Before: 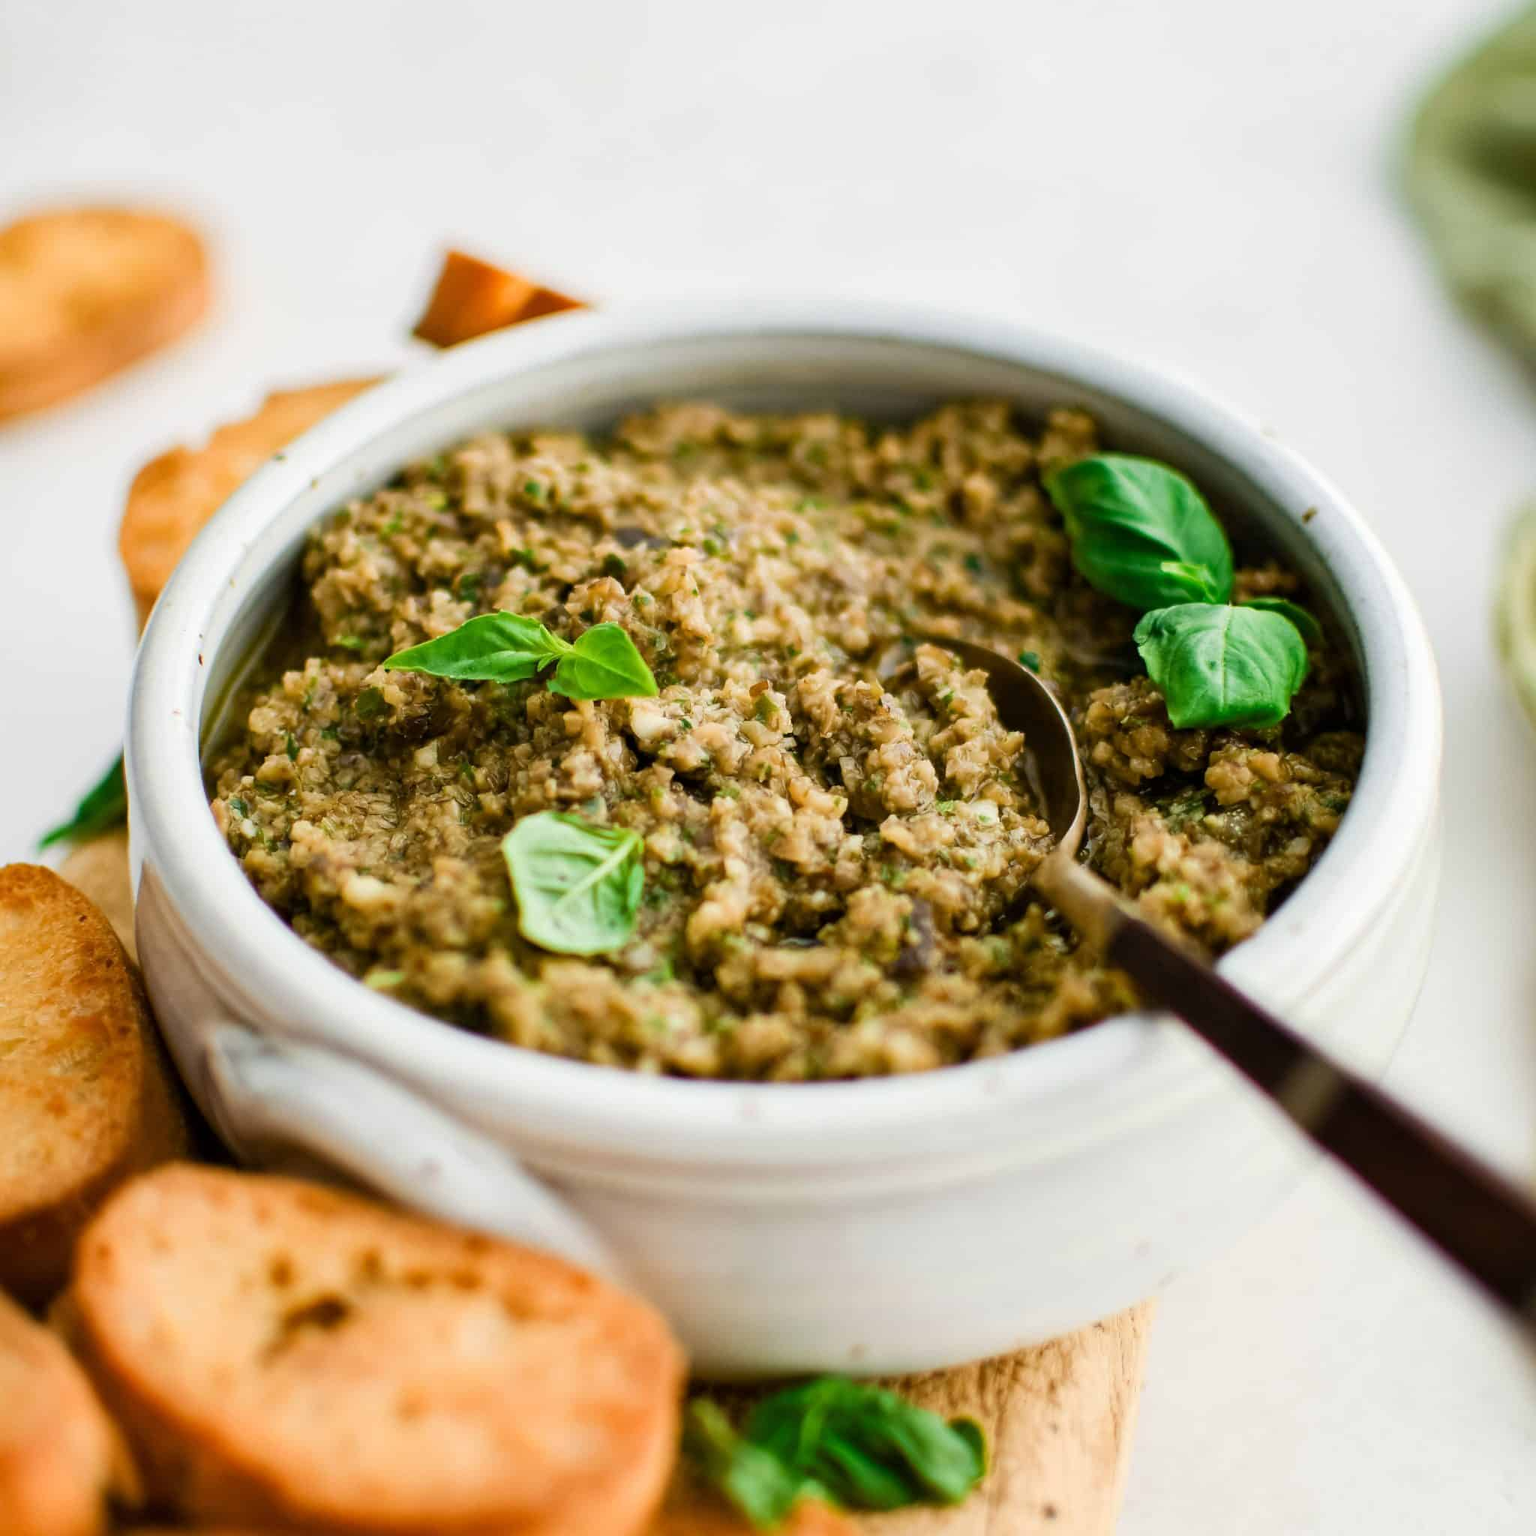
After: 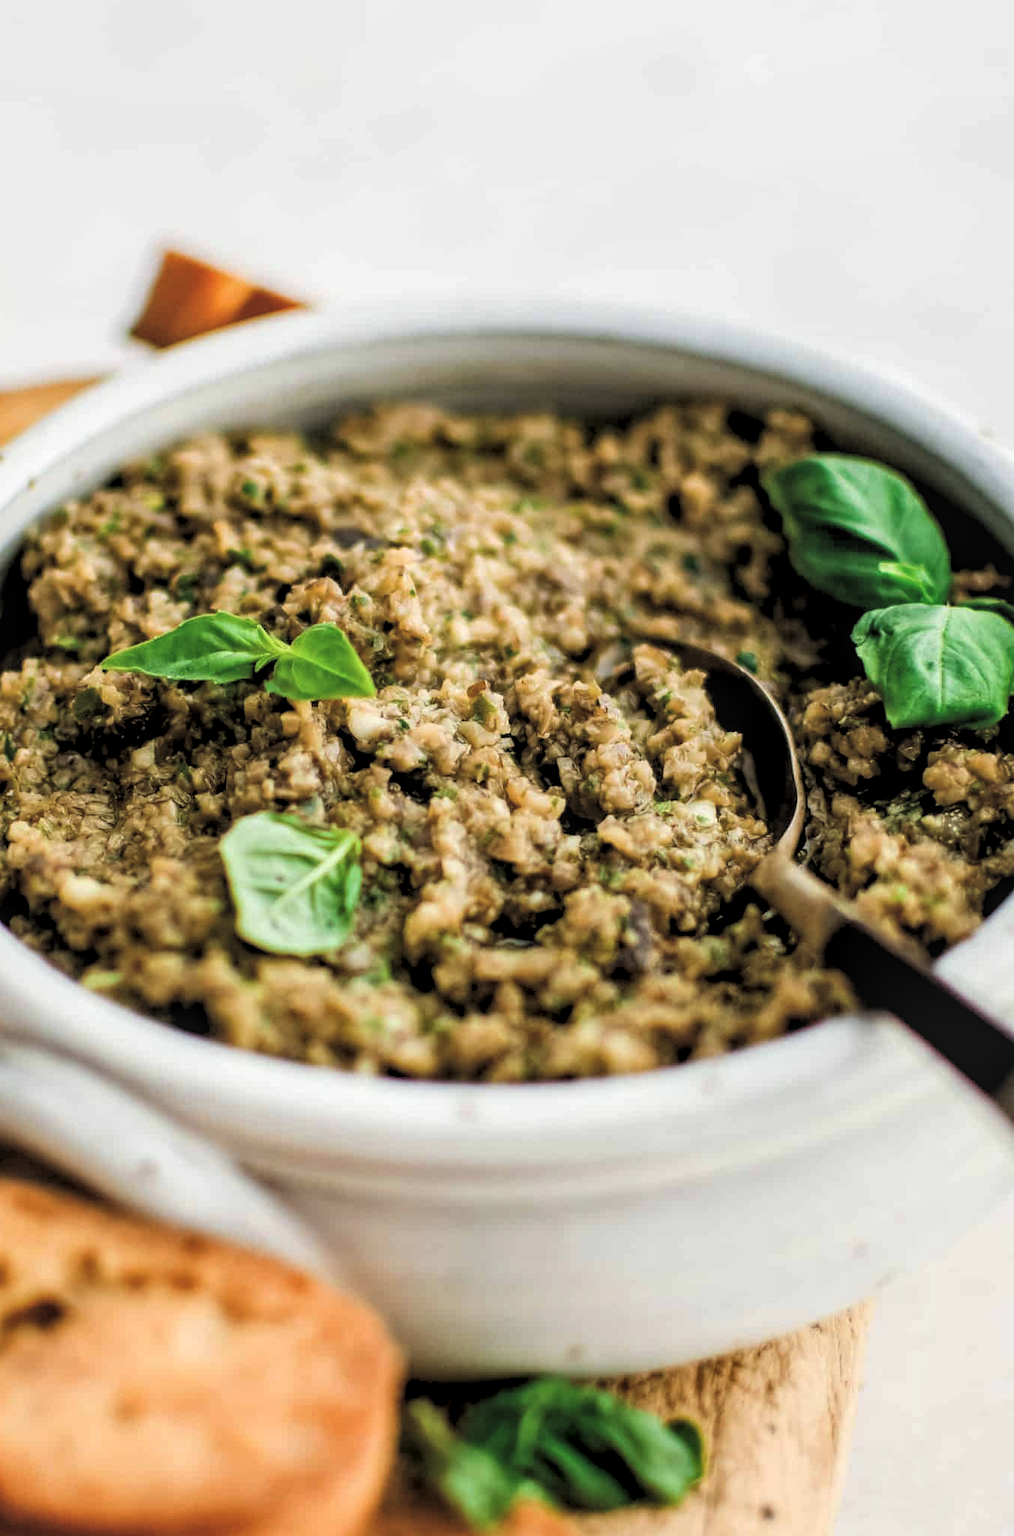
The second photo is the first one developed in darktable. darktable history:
local contrast: on, module defaults
crop and rotate: left 18.442%, right 15.508%
rgb levels: levels [[0.034, 0.472, 0.904], [0, 0.5, 1], [0, 0.5, 1]]
exposure: black level correction -0.025, exposure -0.117 EV, compensate highlight preservation false
